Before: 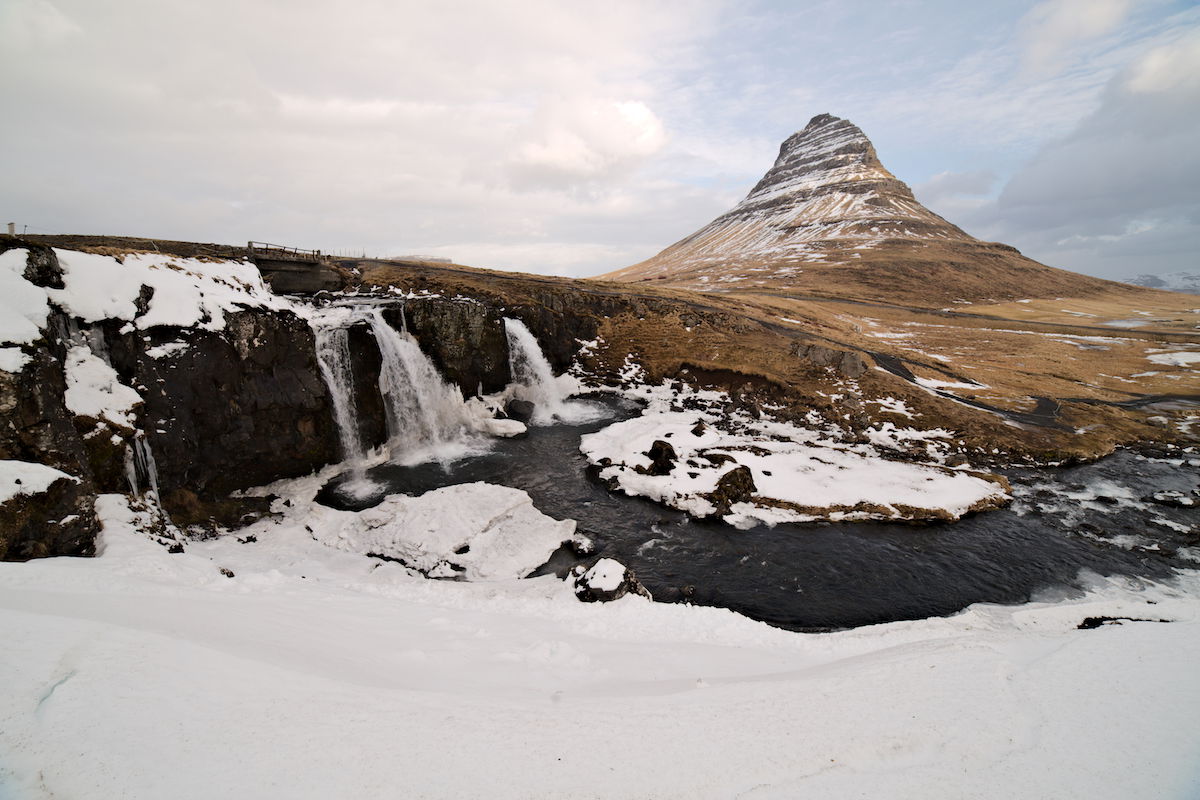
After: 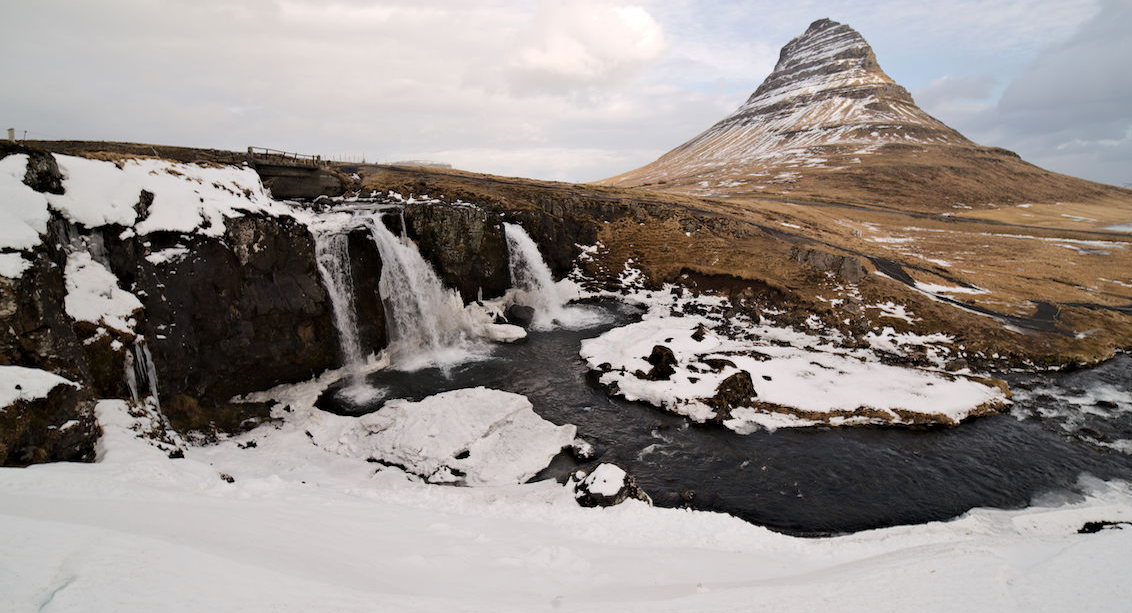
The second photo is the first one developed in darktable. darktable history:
crop and rotate: angle 0.058°, top 11.893%, right 5.453%, bottom 11.336%
